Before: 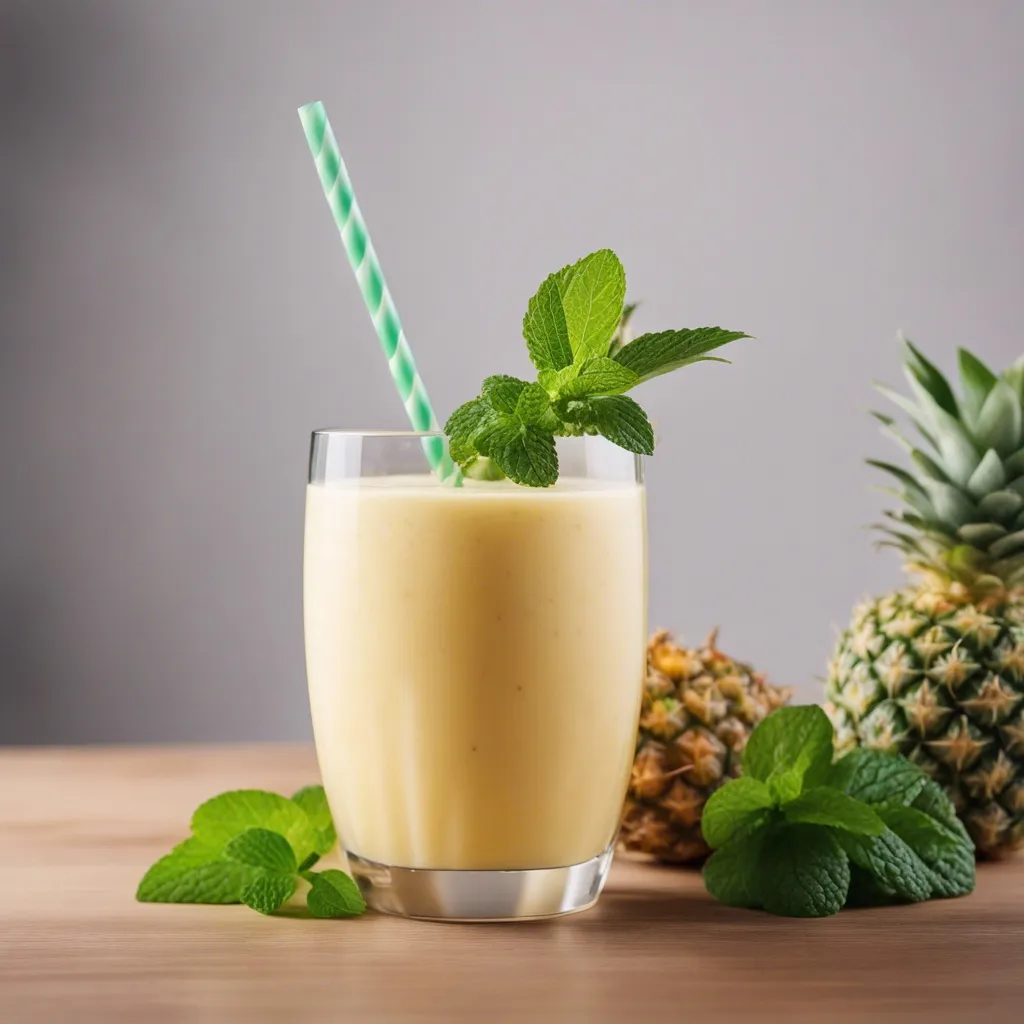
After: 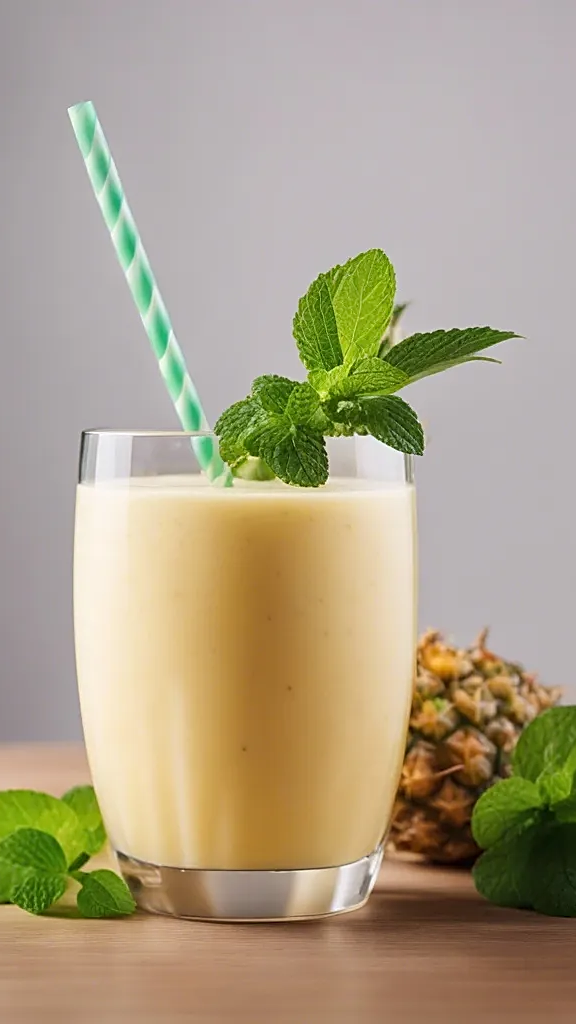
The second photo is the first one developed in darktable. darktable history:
sharpen: on, module defaults
crop and rotate: left 22.516%, right 21.234%
